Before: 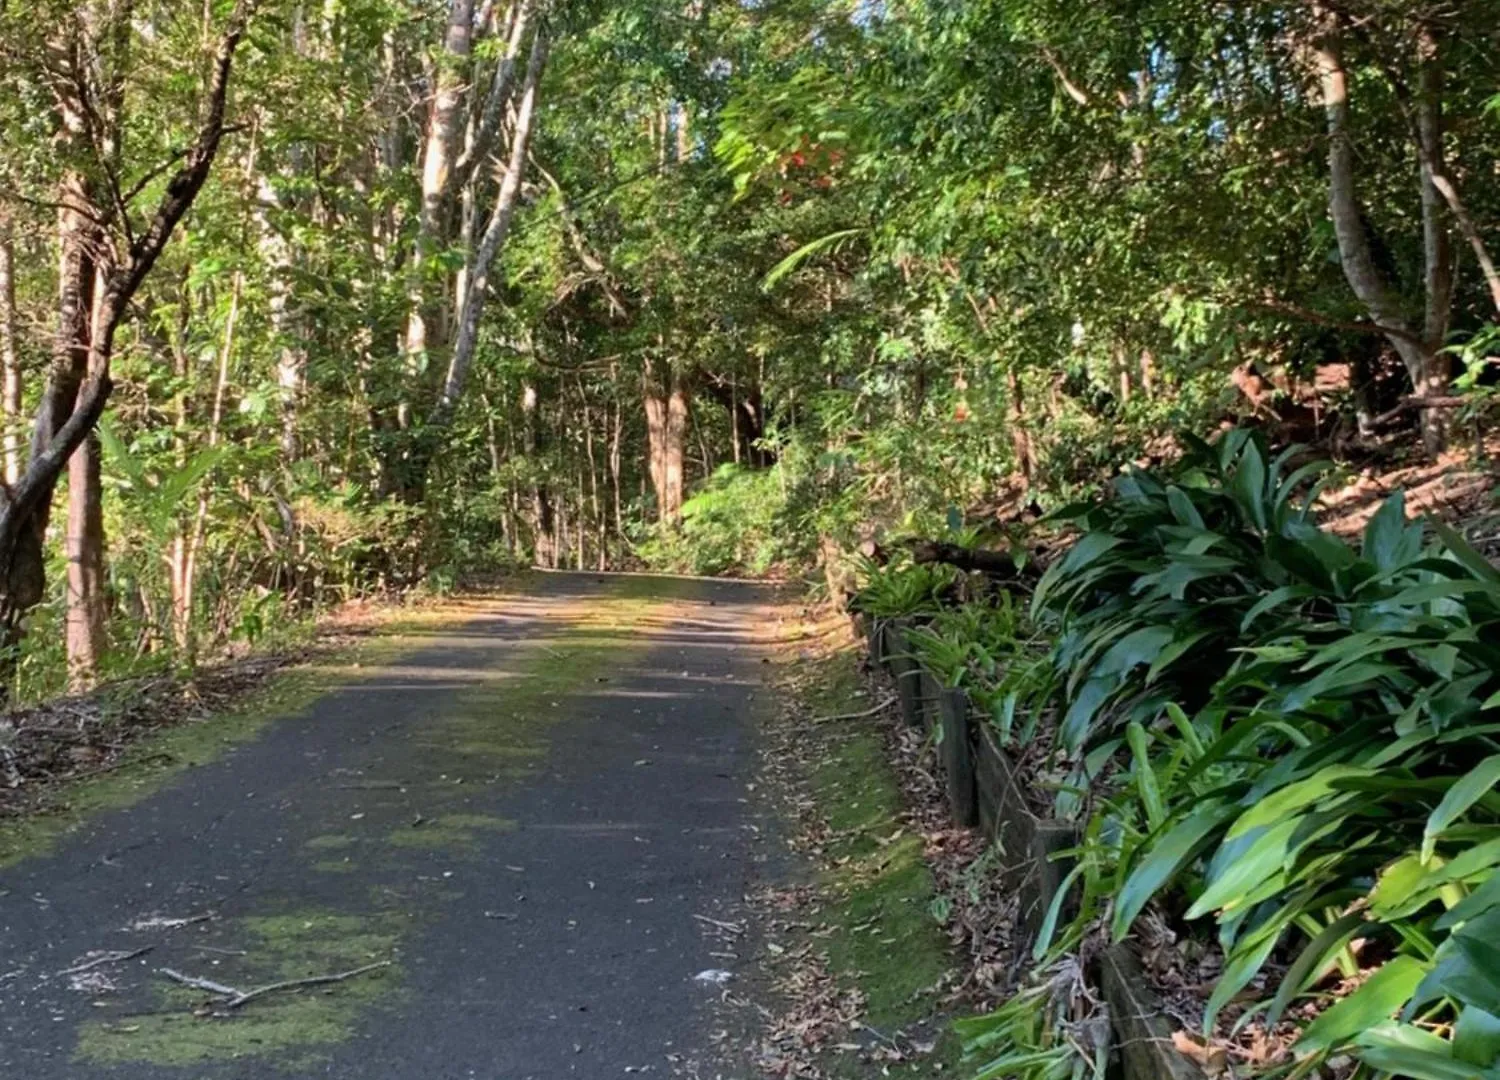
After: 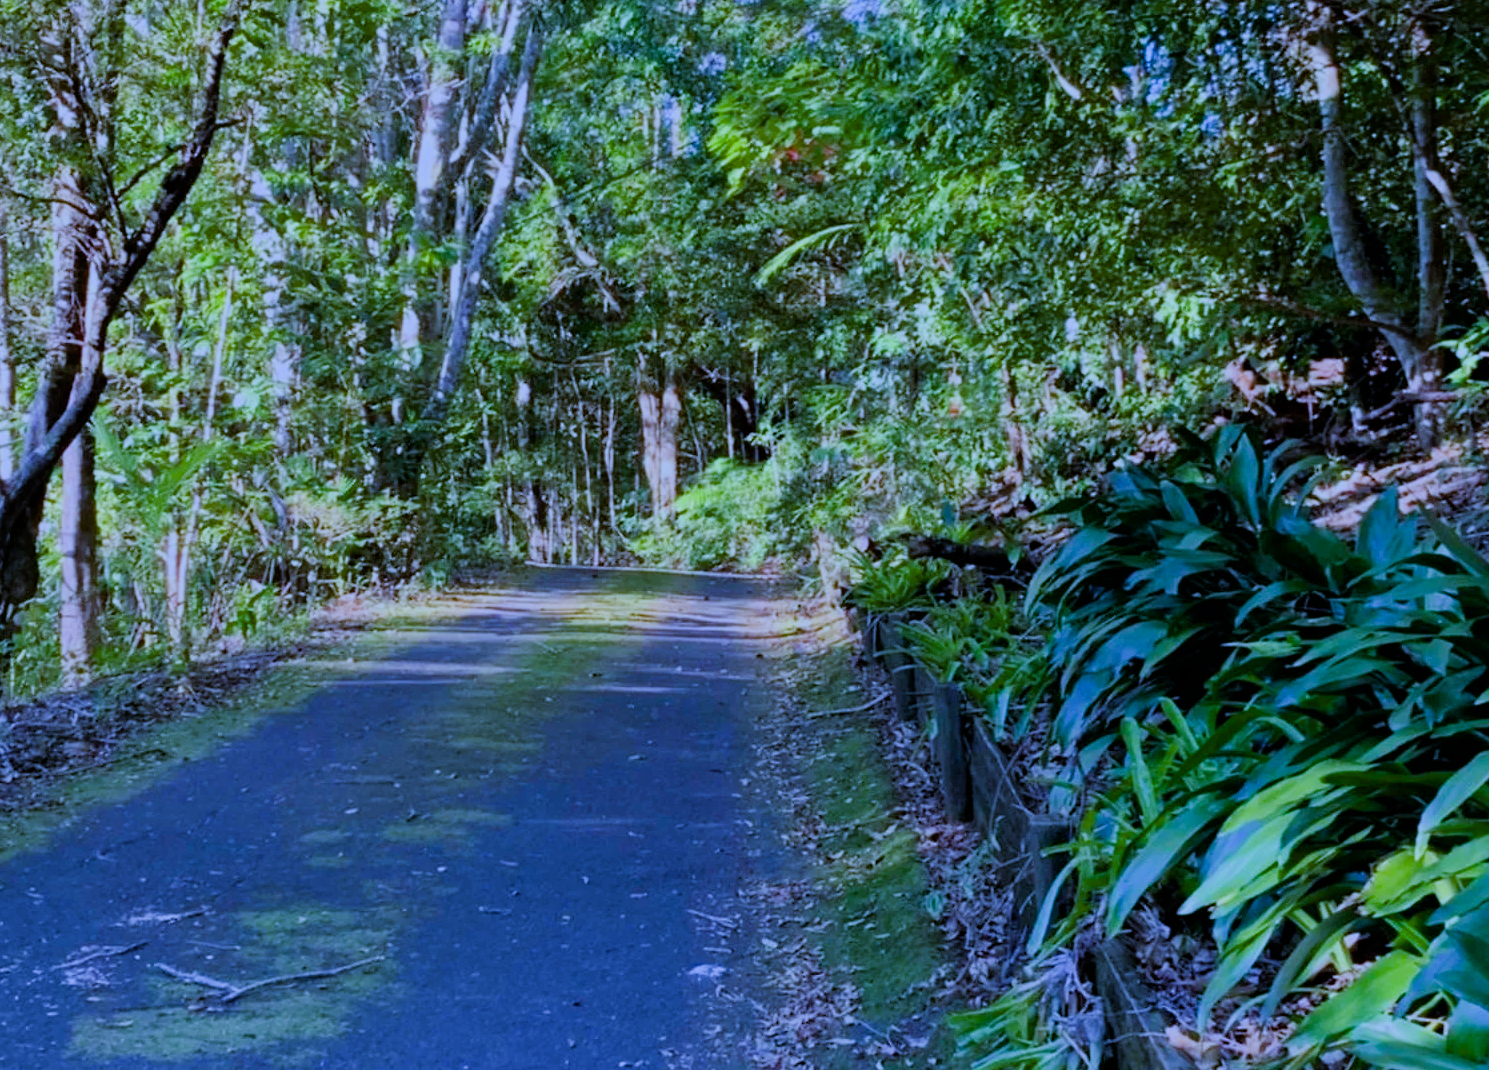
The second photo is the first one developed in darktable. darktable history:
crop: left 0.434%, top 0.485%, right 0.244%, bottom 0.386%
white balance: red 0.766, blue 1.537
filmic rgb: black relative exposure -16 EV, white relative exposure 6.92 EV, hardness 4.7
color balance rgb: linear chroma grading › global chroma 8.12%, perceptual saturation grading › global saturation 9.07%, perceptual saturation grading › highlights -13.84%, perceptual saturation grading › mid-tones 14.88%, perceptual saturation grading › shadows 22.8%, perceptual brilliance grading › highlights 2.61%, global vibrance 12.07%
